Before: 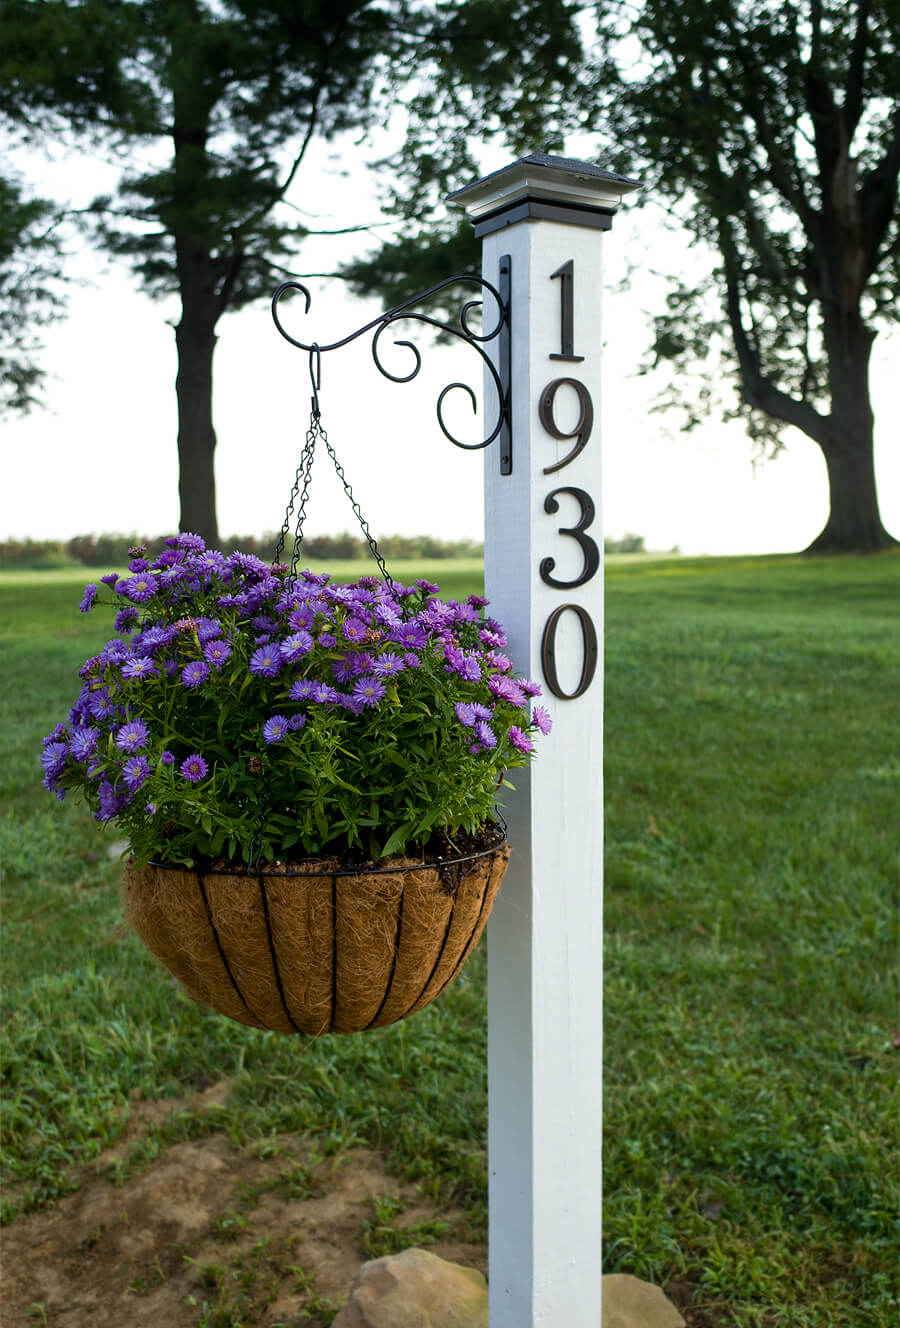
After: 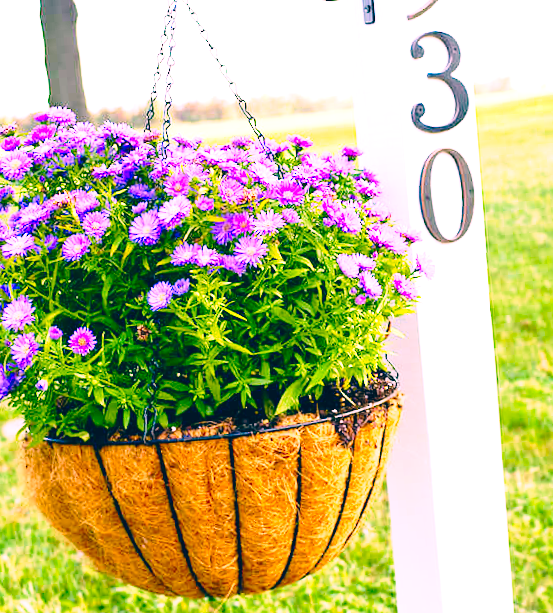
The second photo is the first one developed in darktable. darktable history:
base curve: curves: ch0 [(0, 0) (0.028, 0.03) (0.121, 0.232) (0.46, 0.748) (0.859, 0.968) (1, 1)], preserve colors none
crop: left 13.312%, top 31.28%, right 24.627%, bottom 15.582%
exposure: black level correction 0, exposure 2.088 EV, compensate exposure bias true, compensate highlight preservation false
rotate and perspective: rotation -4.57°, crop left 0.054, crop right 0.944, crop top 0.087, crop bottom 0.914
color correction: highlights a* 17.03, highlights b* 0.205, shadows a* -15.38, shadows b* -14.56, saturation 1.5
